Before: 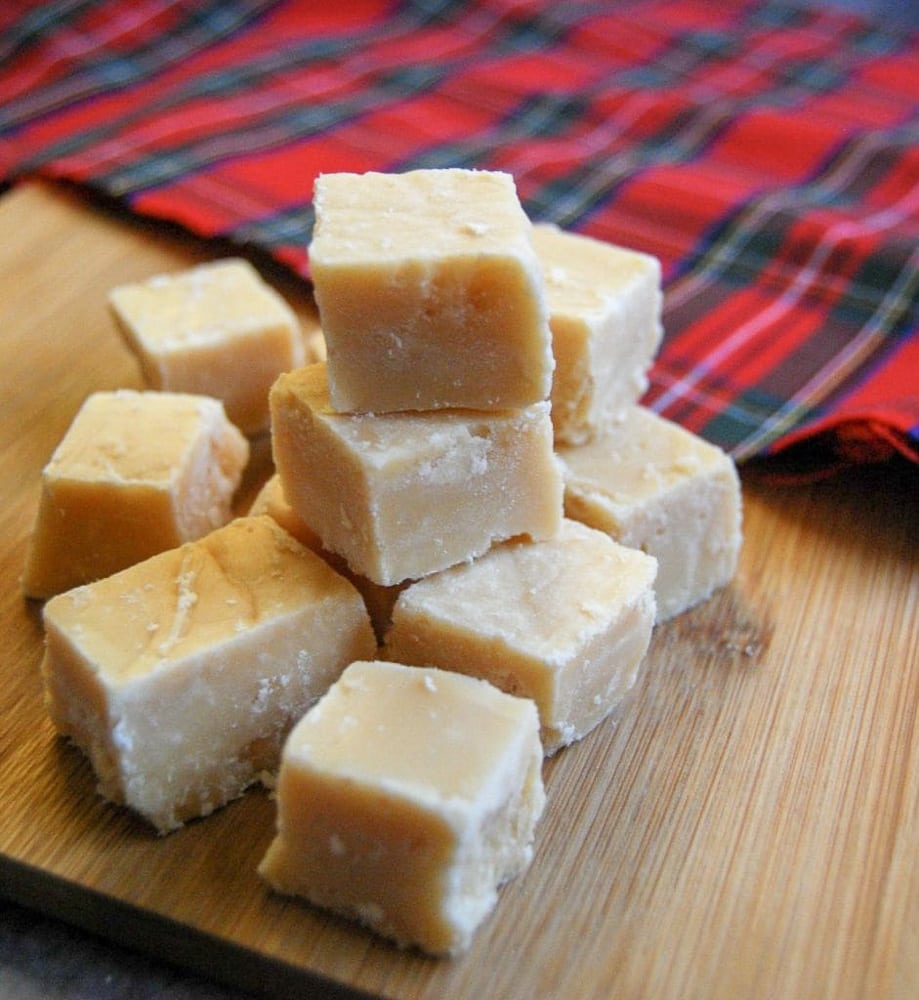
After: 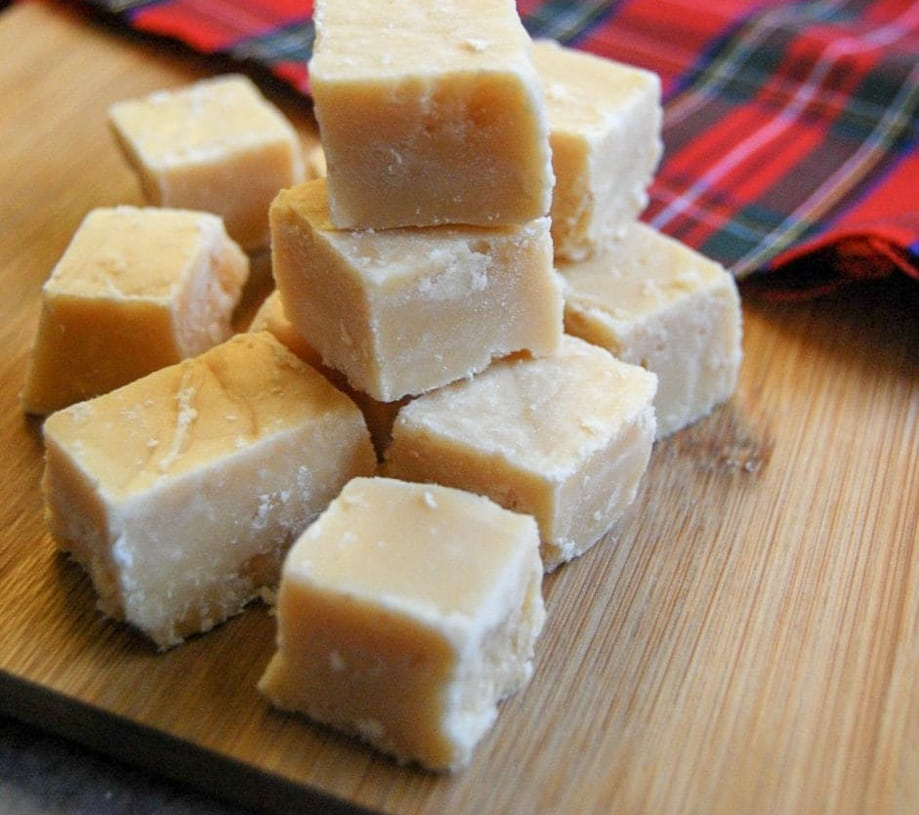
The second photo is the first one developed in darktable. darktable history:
crop and rotate: top 18.459%
